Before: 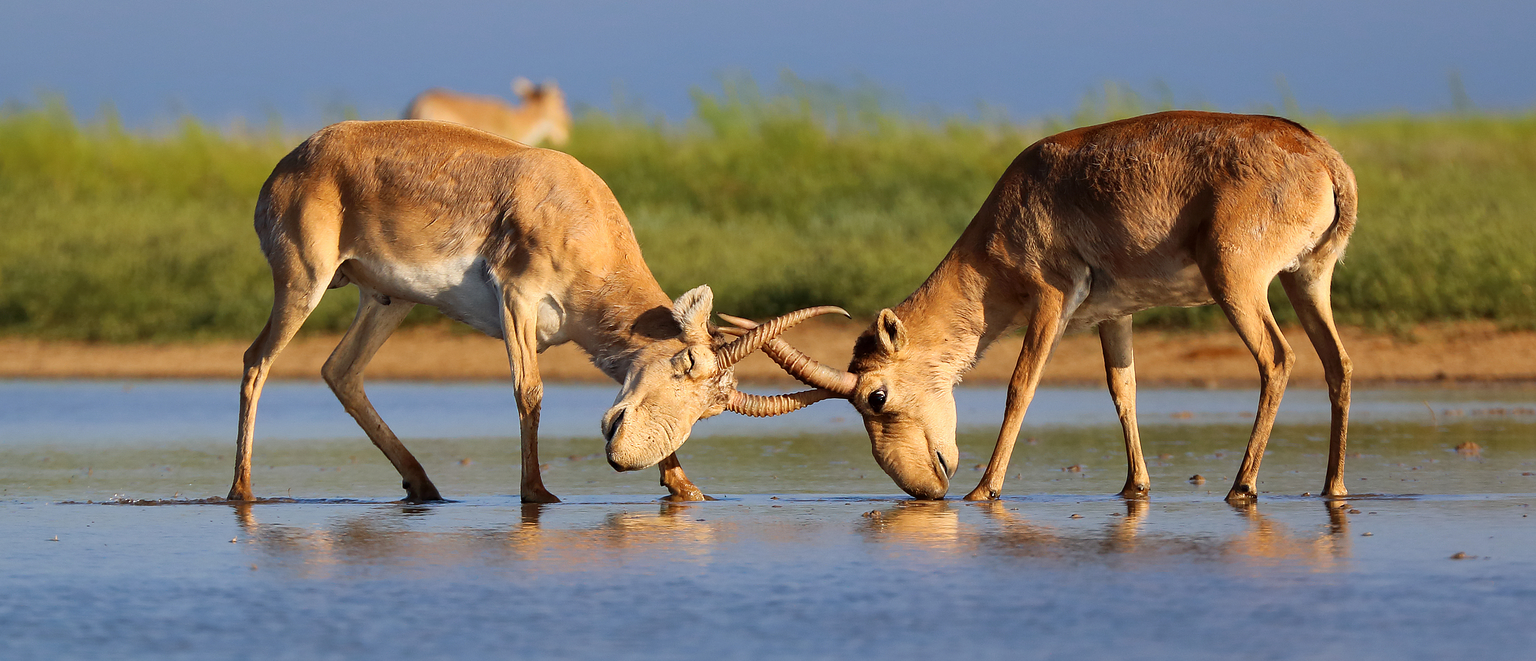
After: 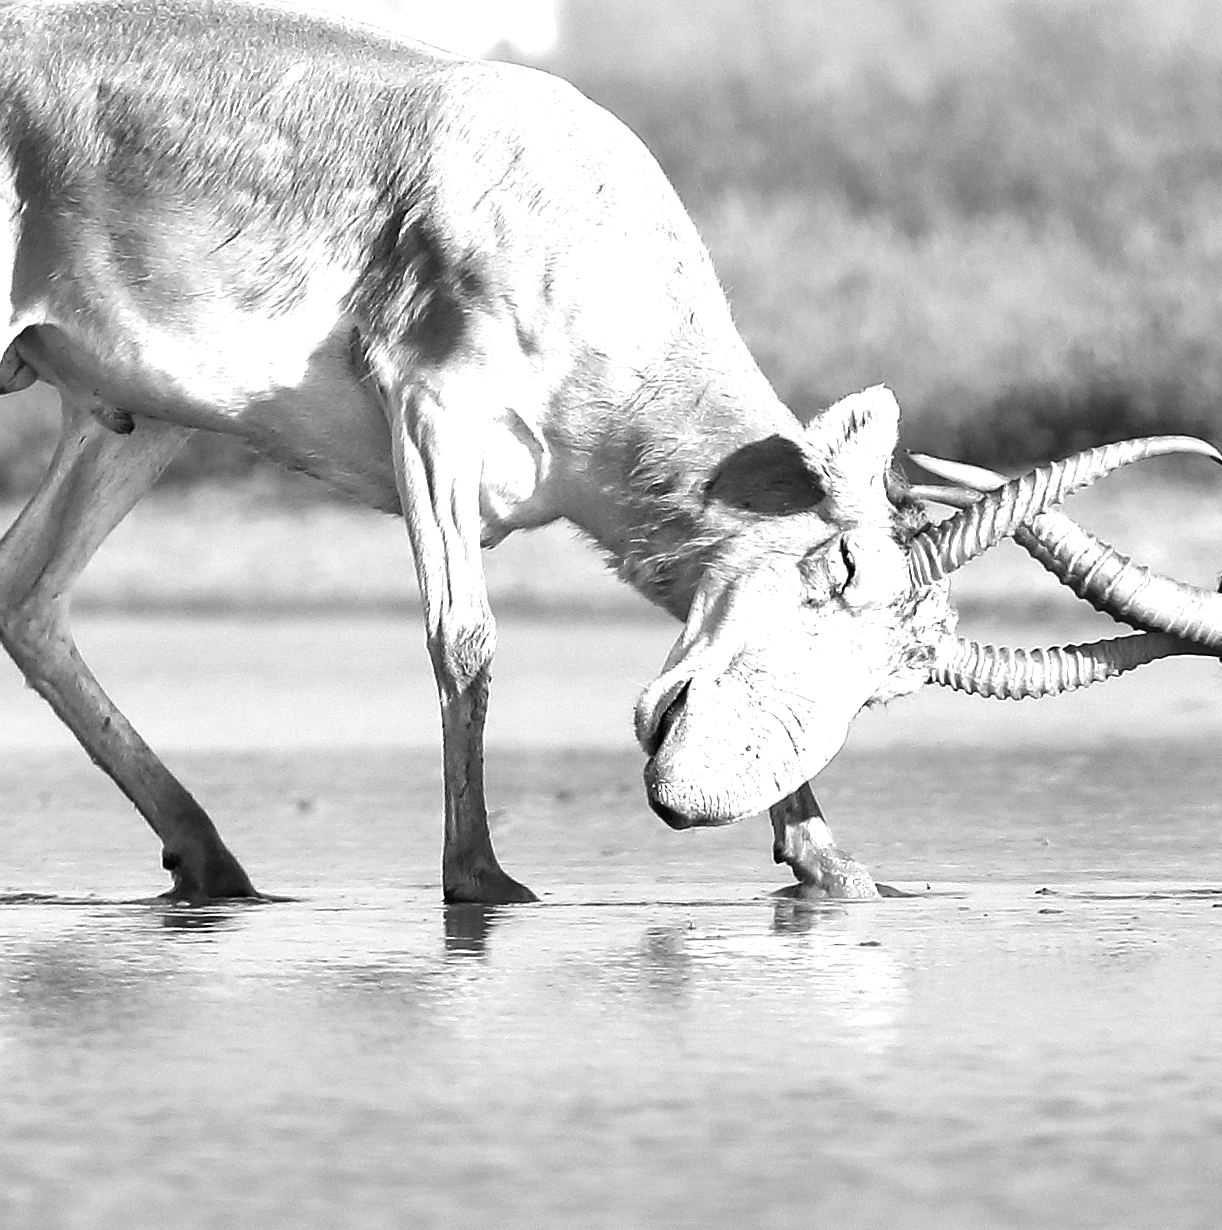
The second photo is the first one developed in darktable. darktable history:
exposure: black level correction 0, exposure 1.45 EV, compensate exposure bias true, compensate highlight preservation false
monochrome: on, module defaults
crop and rotate: left 21.77%, top 18.528%, right 44.676%, bottom 2.997%
